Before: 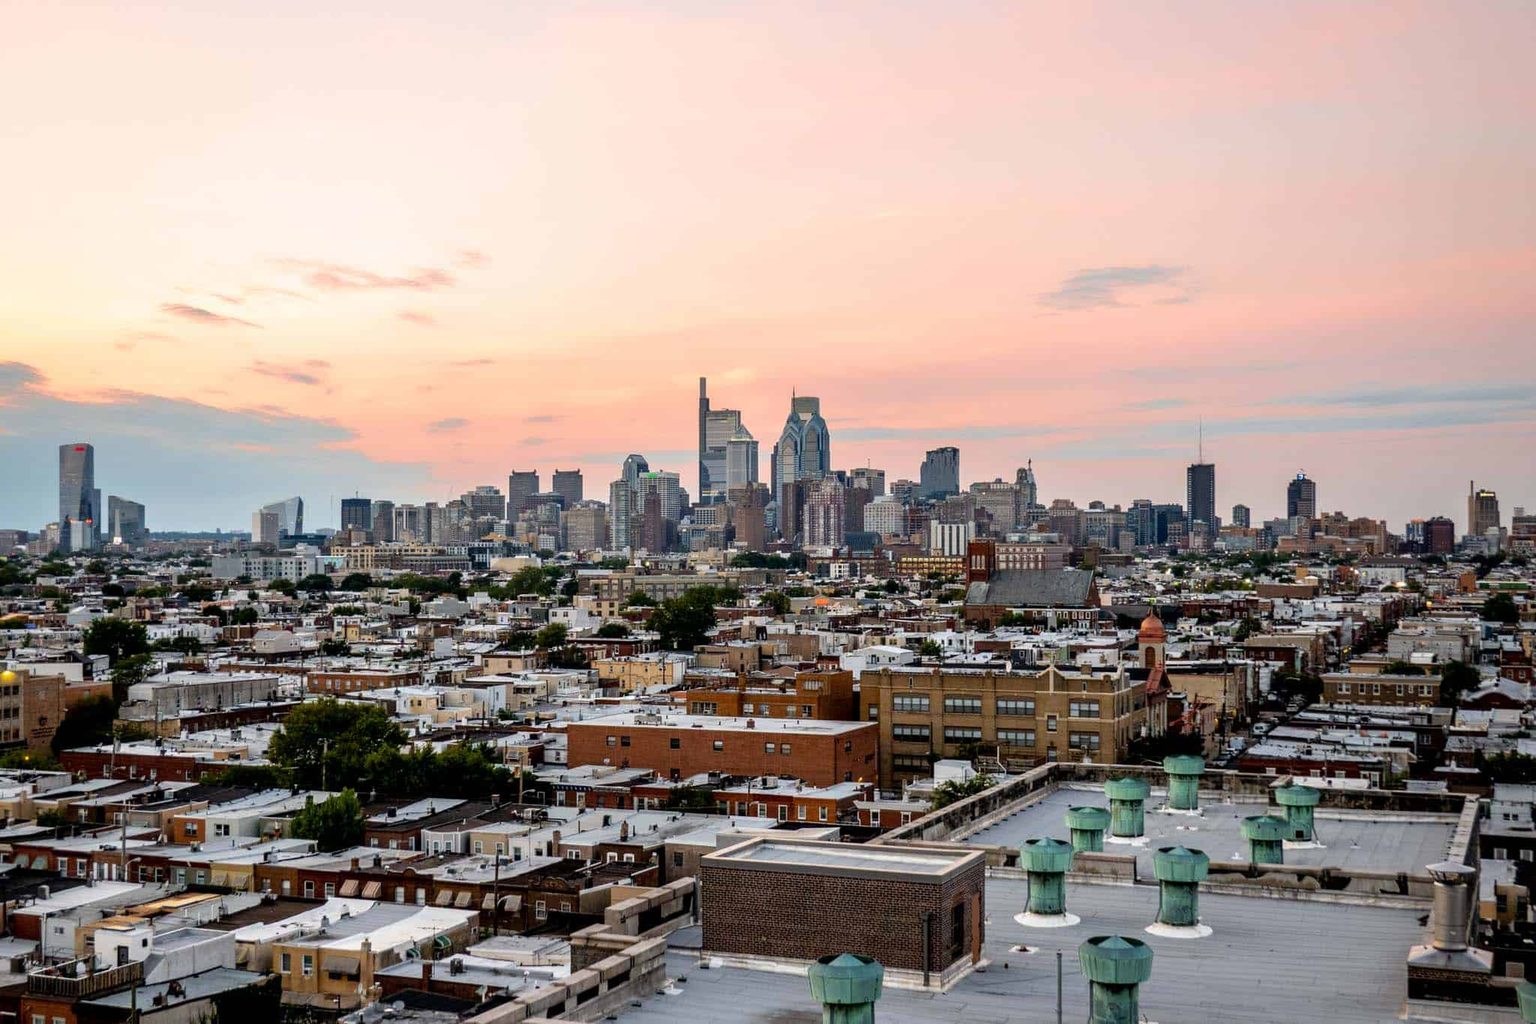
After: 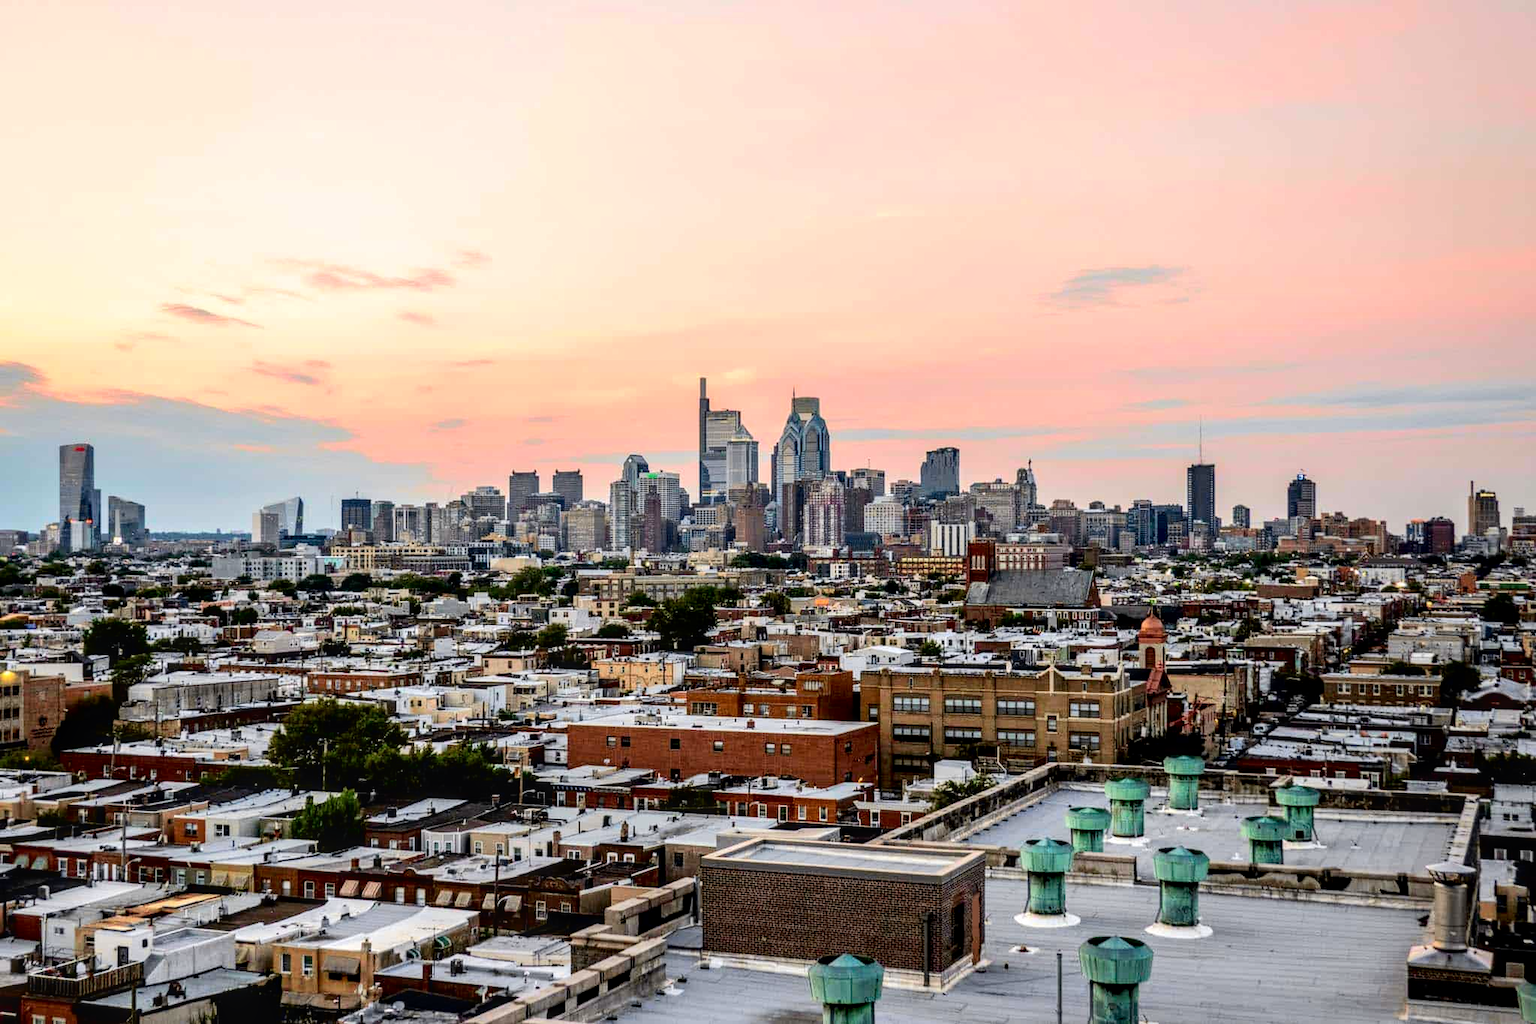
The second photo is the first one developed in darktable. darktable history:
tone curve: curves: ch0 [(0, 0.018) (0.061, 0.041) (0.205, 0.191) (0.289, 0.292) (0.39, 0.424) (0.493, 0.551) (0.666, 0.743) (0.795, 0.841) (1, 0.998)]; ch1 [(0, 0) (0.385, 0.343) (0.439, 0.415) (0.494, 0.498) (0.501, 0.501) (0.51, 0.509) (0.548, 0.563) (0.586, 0.61) (0.684, 0.658) (0.783, 0.804) (1, 1)]; ch2 [(0, 0) (0.304, 0.31) (0.403, 0.399) (0.441, 0.428) (0.47, 0.469) (0.498, 0.496) (0.524, 0.538) (0.566, 0.579) (0.648, 0.665) (0.697, 0.699) (1, 1)], color space Lab, independent channels, preserve colors none
local contrast: detail 130%
